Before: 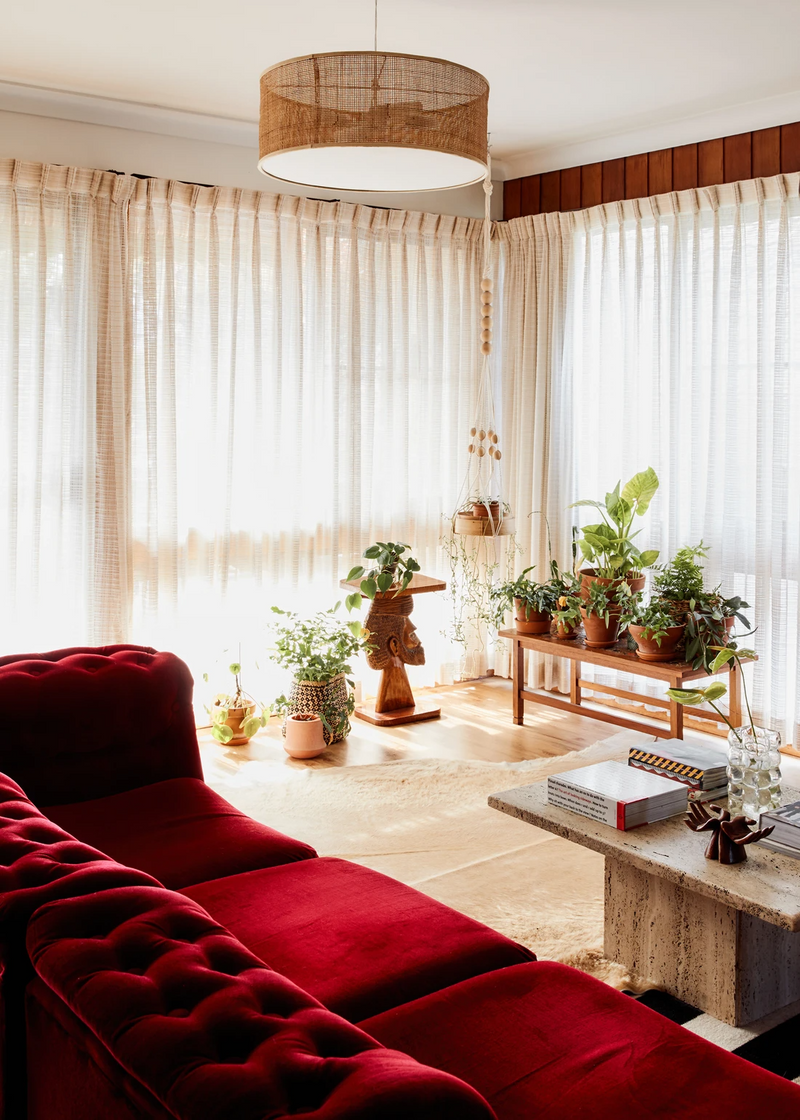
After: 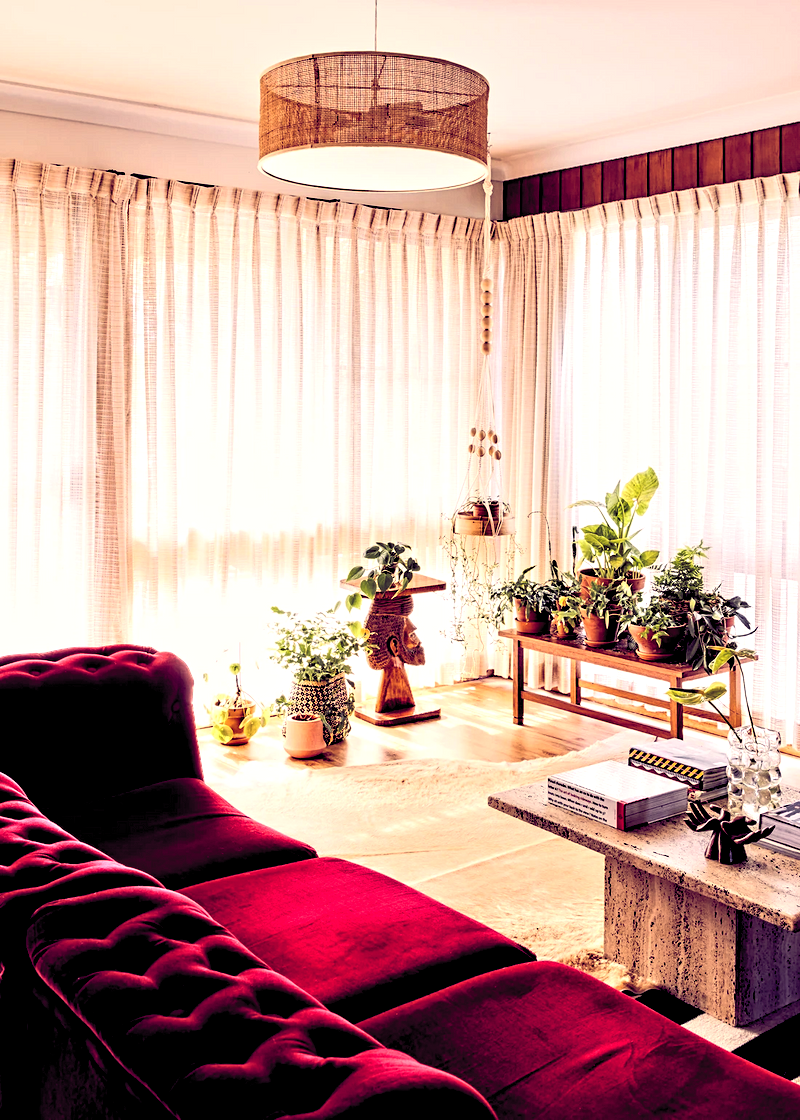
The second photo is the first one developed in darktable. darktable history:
color balance: lift [1.001, 0.997, 0.99, 1.01], gamma [1.007, 1, 0.975, 1.025], gain [1, 1.065, 1.052, 0.935], contrast 13.25%
color balance rgb: shadows lift › chroma 2%, shadows lift › hue 217.2°, power › chroma 0.25%, power › hue 60°, highlights gain › chroma 1.5%, highlights gain › hue 309.6°, global offset › luminance -0.5%, perceptual saturation grading › global saturation 15%, global vibrance 20%
contrast brightness saturation: contrast 0.14, brightness 0.21
contrast equalizer: octaves 7, y [[0.5, 0.542, 0.583, 0.625, 0.667, 0.708], [0.5 ×6], [0.5 ×6], [0 ×6], [0 ×6]]
